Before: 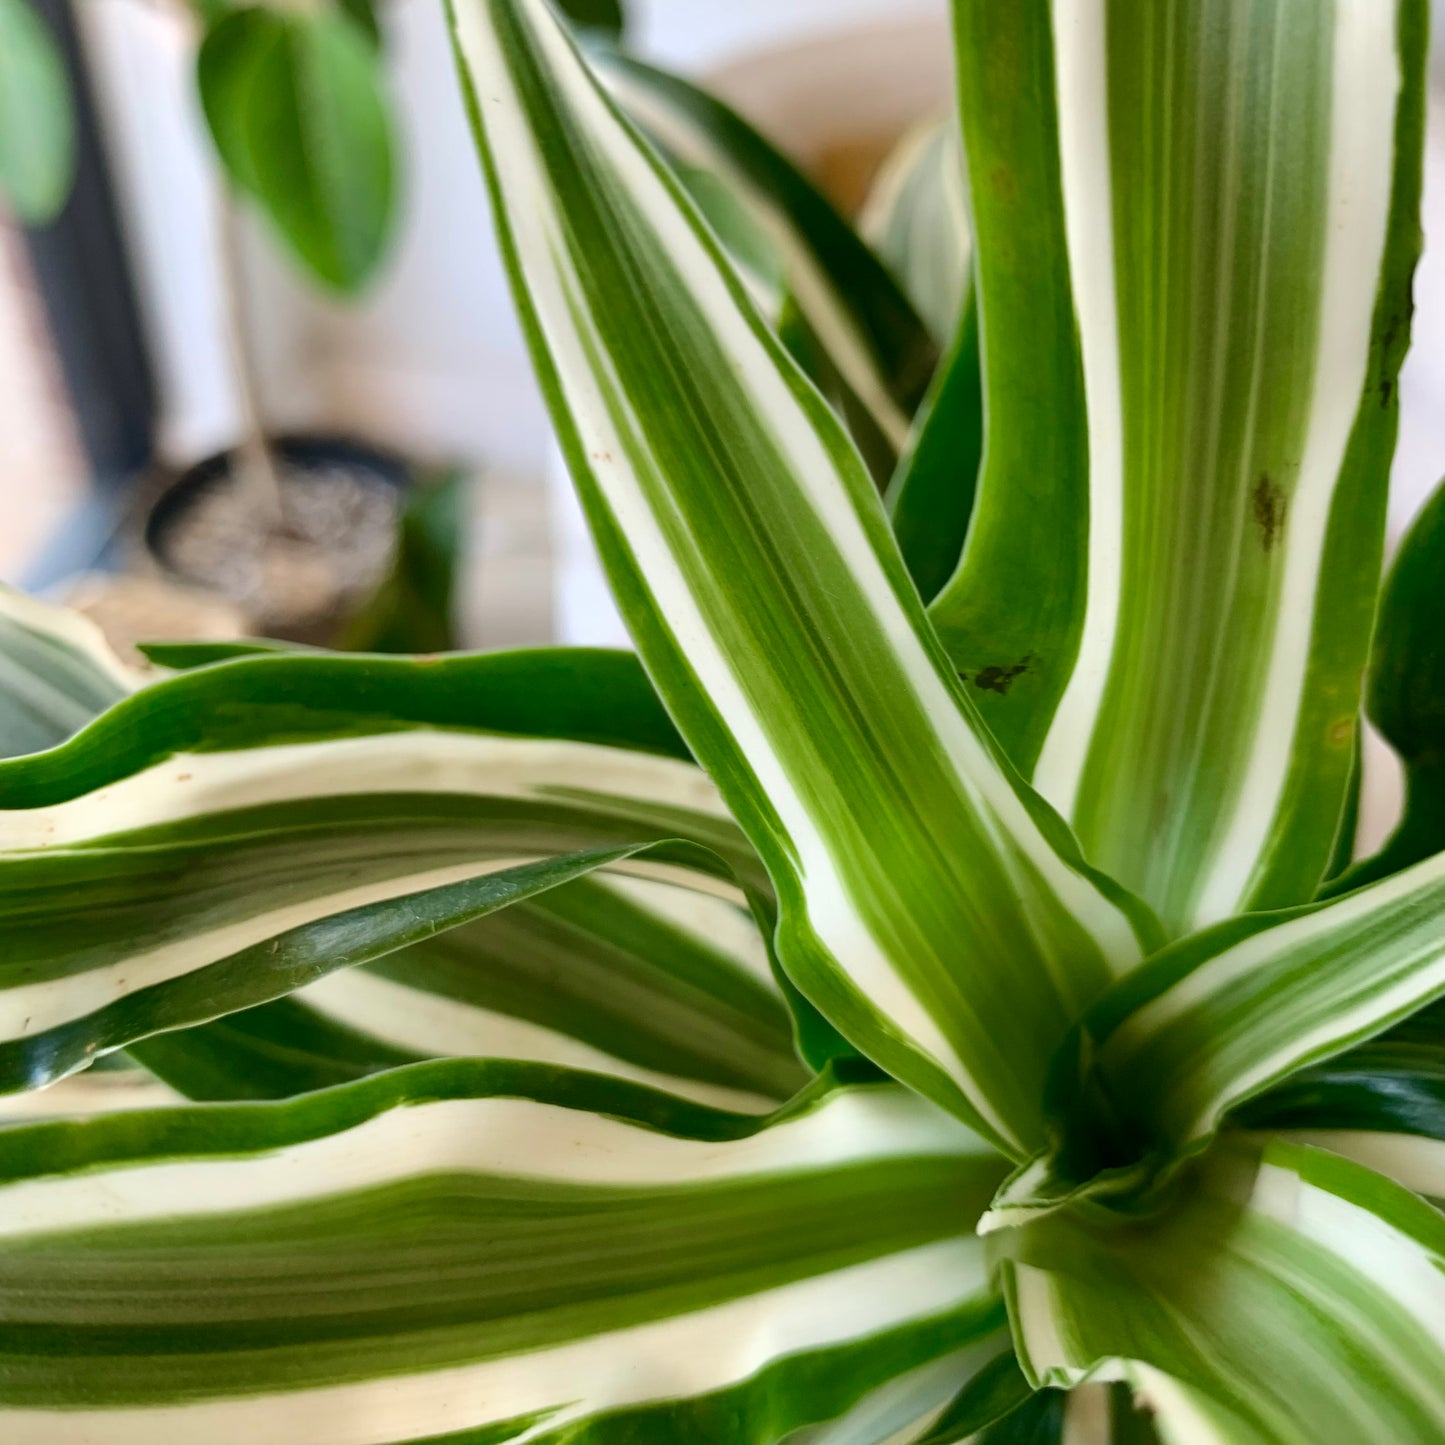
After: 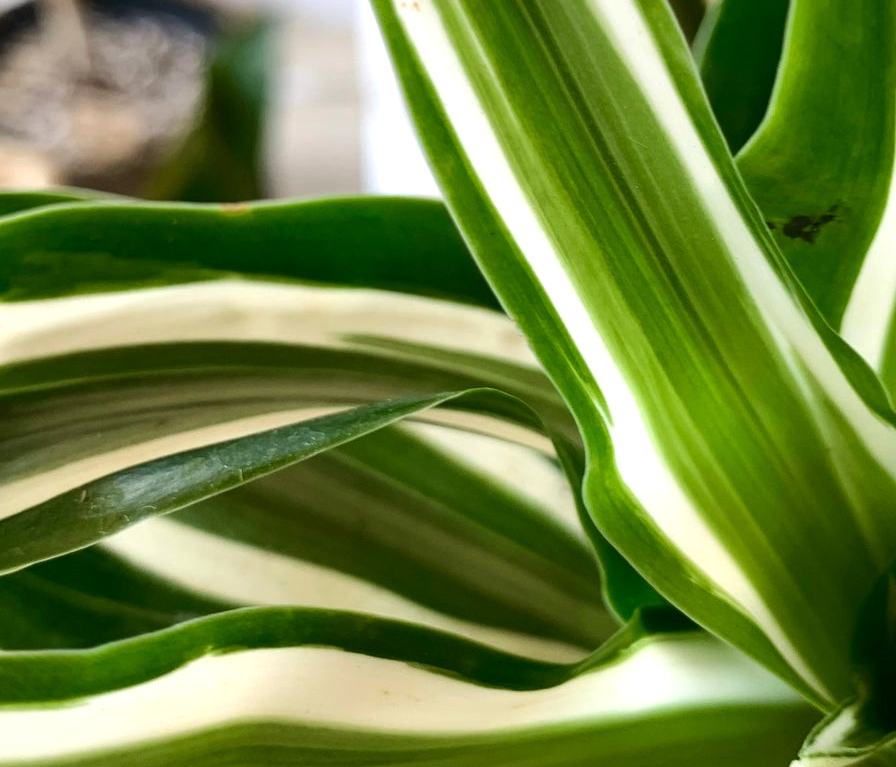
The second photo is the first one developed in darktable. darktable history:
crop: left 13.312%, top 31.28%, right 24.627%, bottom 15.582%
tone equalizer: -8 EV -0.417 EV, -7 EV -0.389 EV, -6 EV -0.333 EV, -5 EV -0.222 EV, -3 EV 0.222 EV, -2 EV 0.333 EV, -1 EV 0.389 EV, +0 EV 0.417 EV, edges refinement/feathering 500, mask exposure compensation -1.57 EV, preserve details no
